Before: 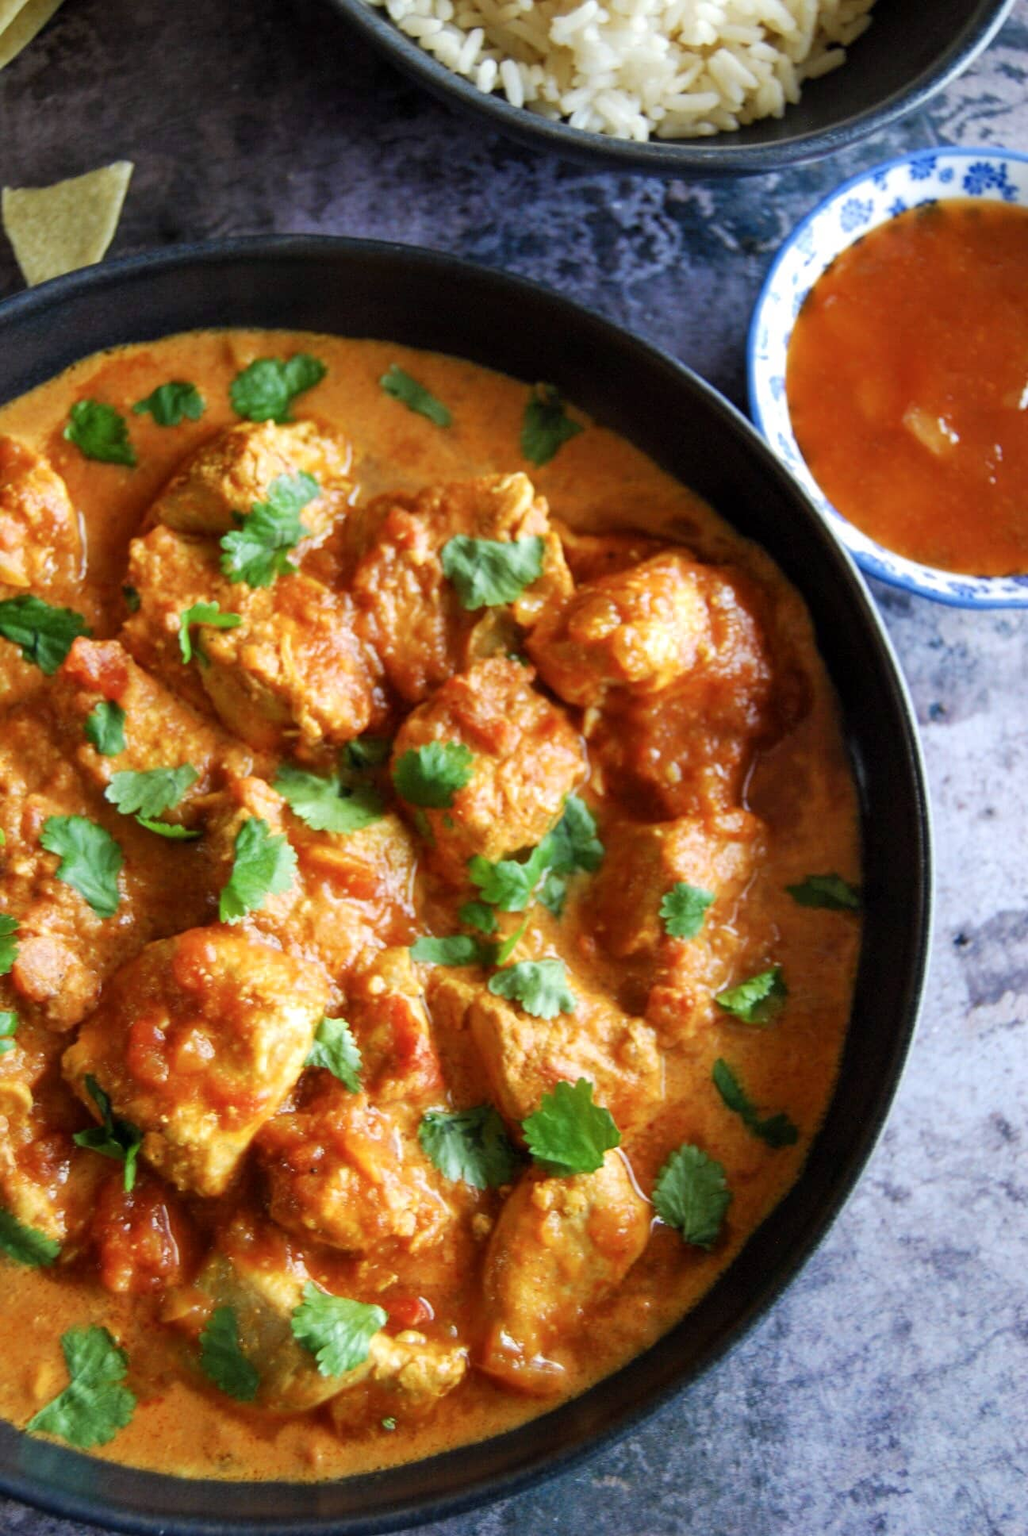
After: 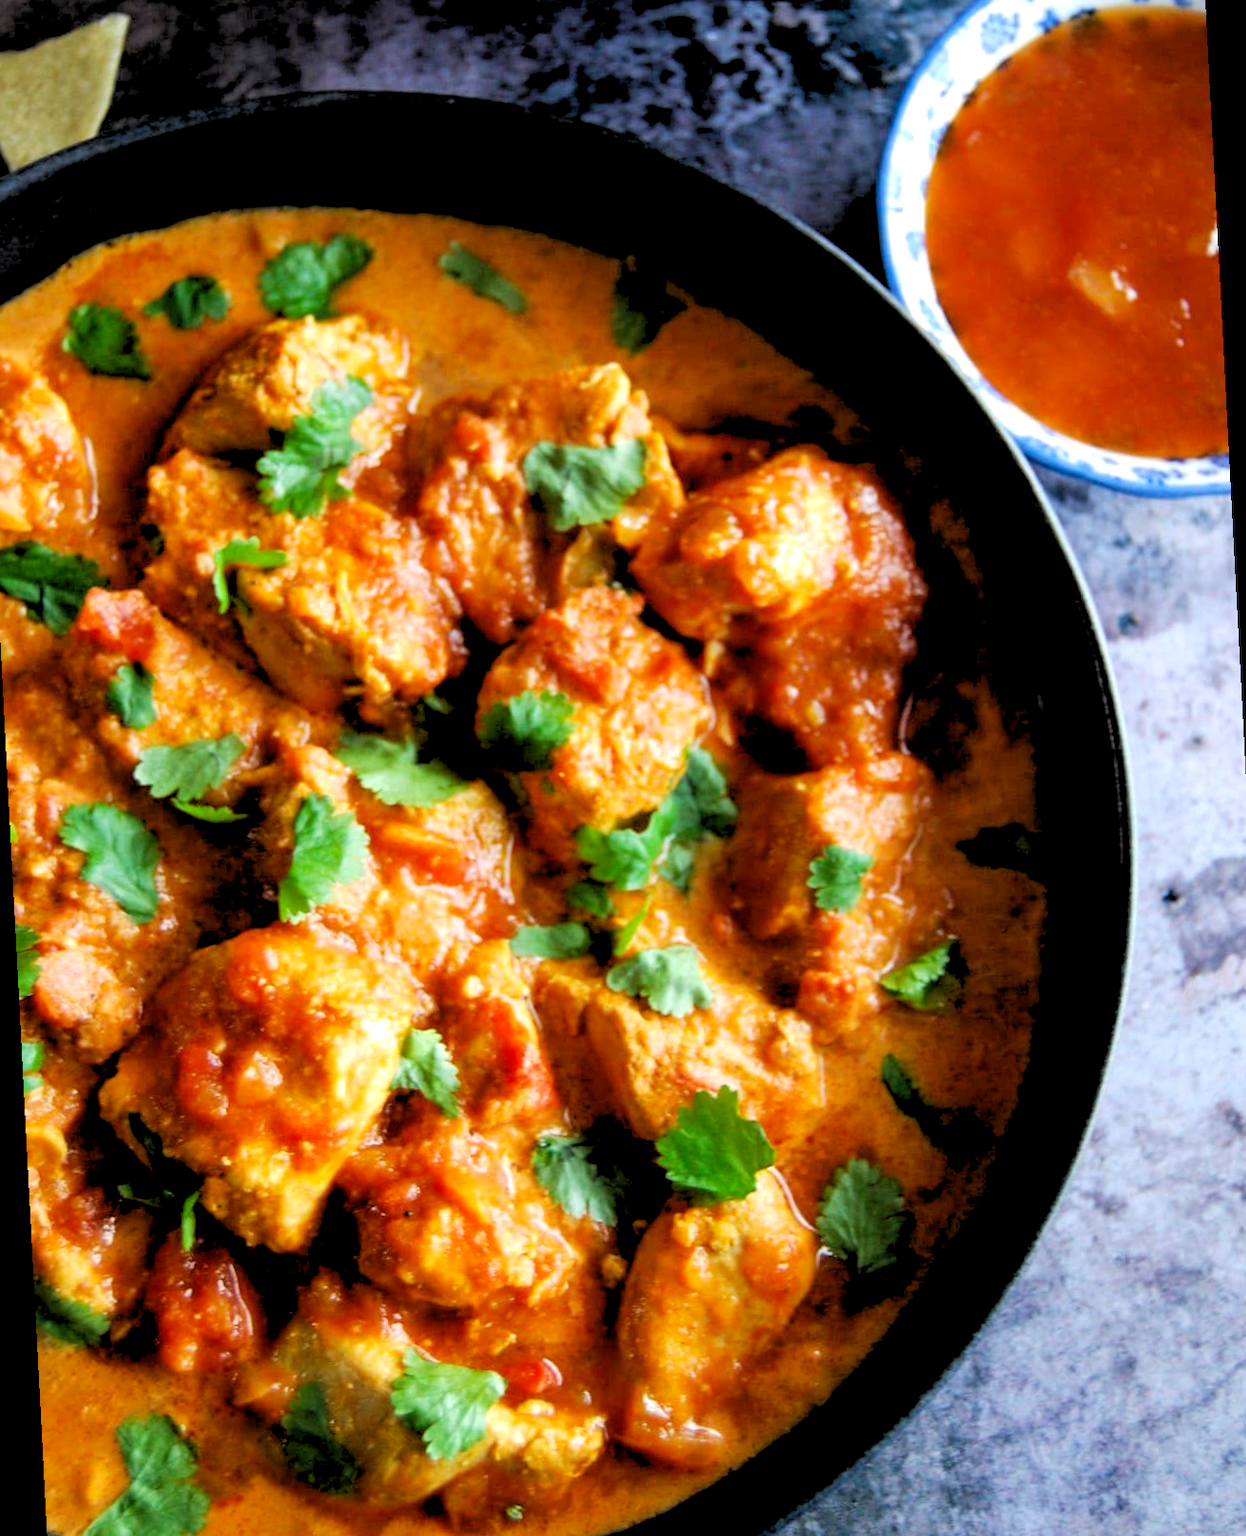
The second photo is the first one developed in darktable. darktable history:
rotate and perspective: rotation -3°, crop left 0.031, crop right 0.968, crop top 0.07, crop bottom 0.93
rgb levels: levels [[0.029, 0.461, 0.922], [0, 0.5, 1], [0, 0.5, 1]]
crop and rotate: top 6.25%
